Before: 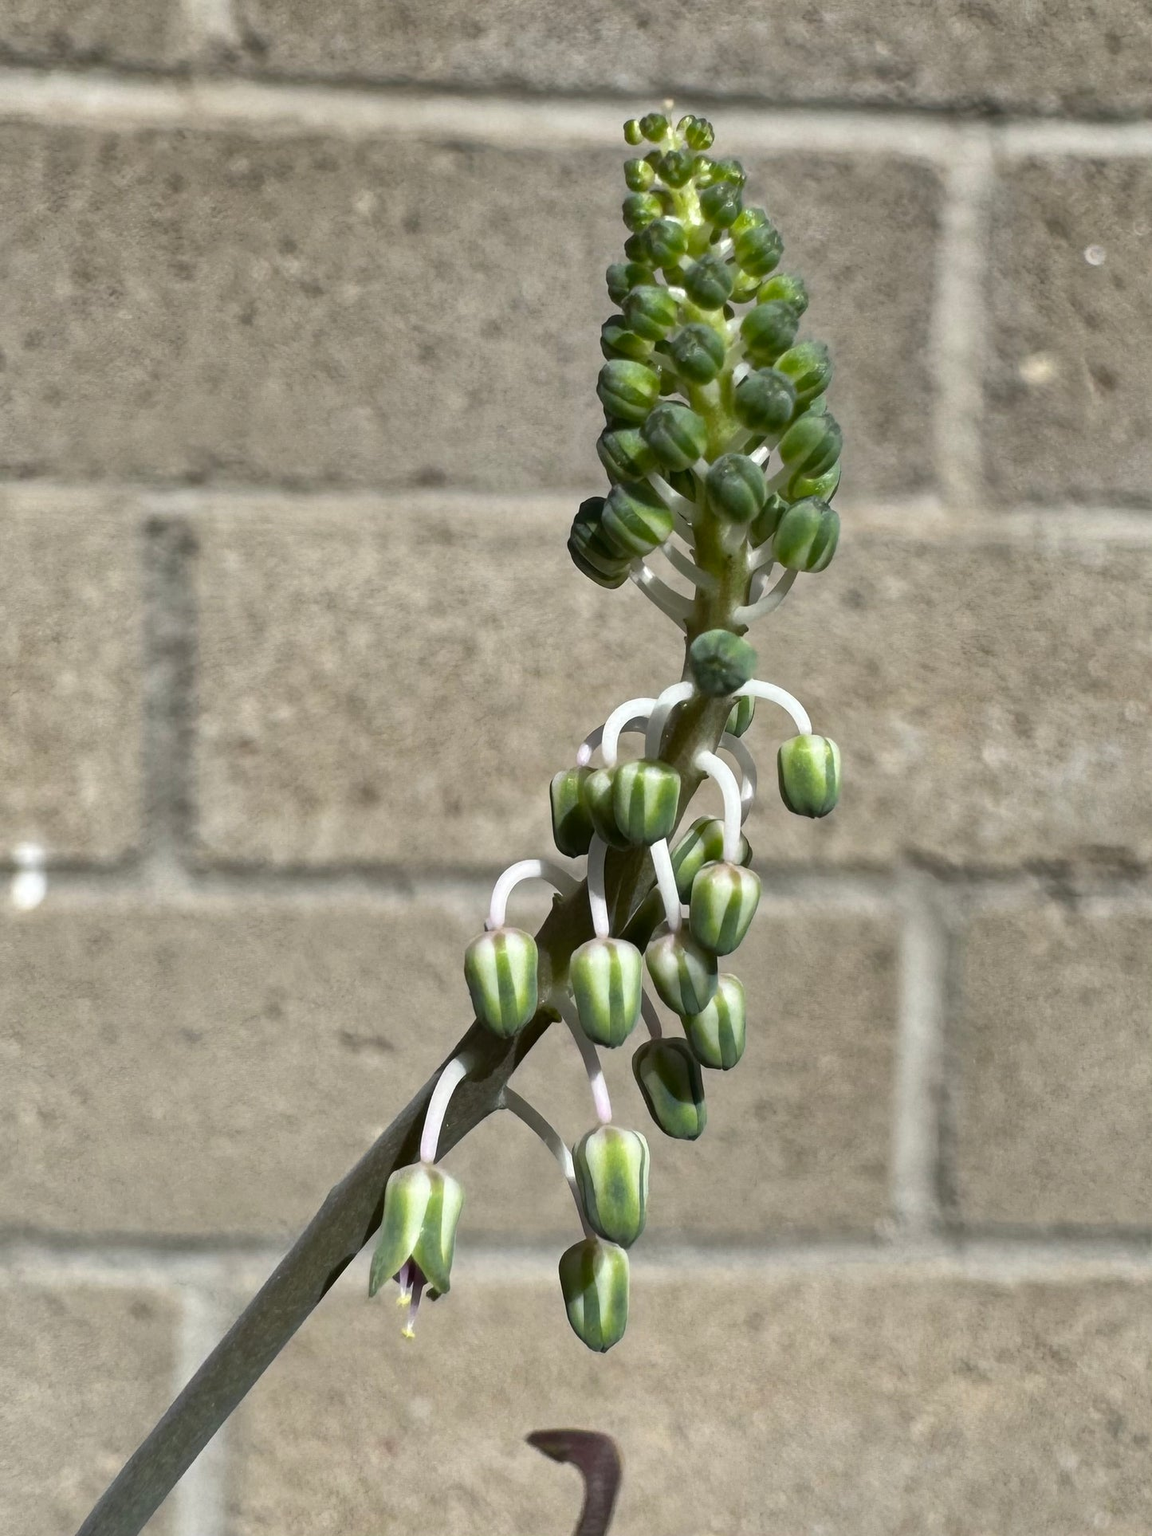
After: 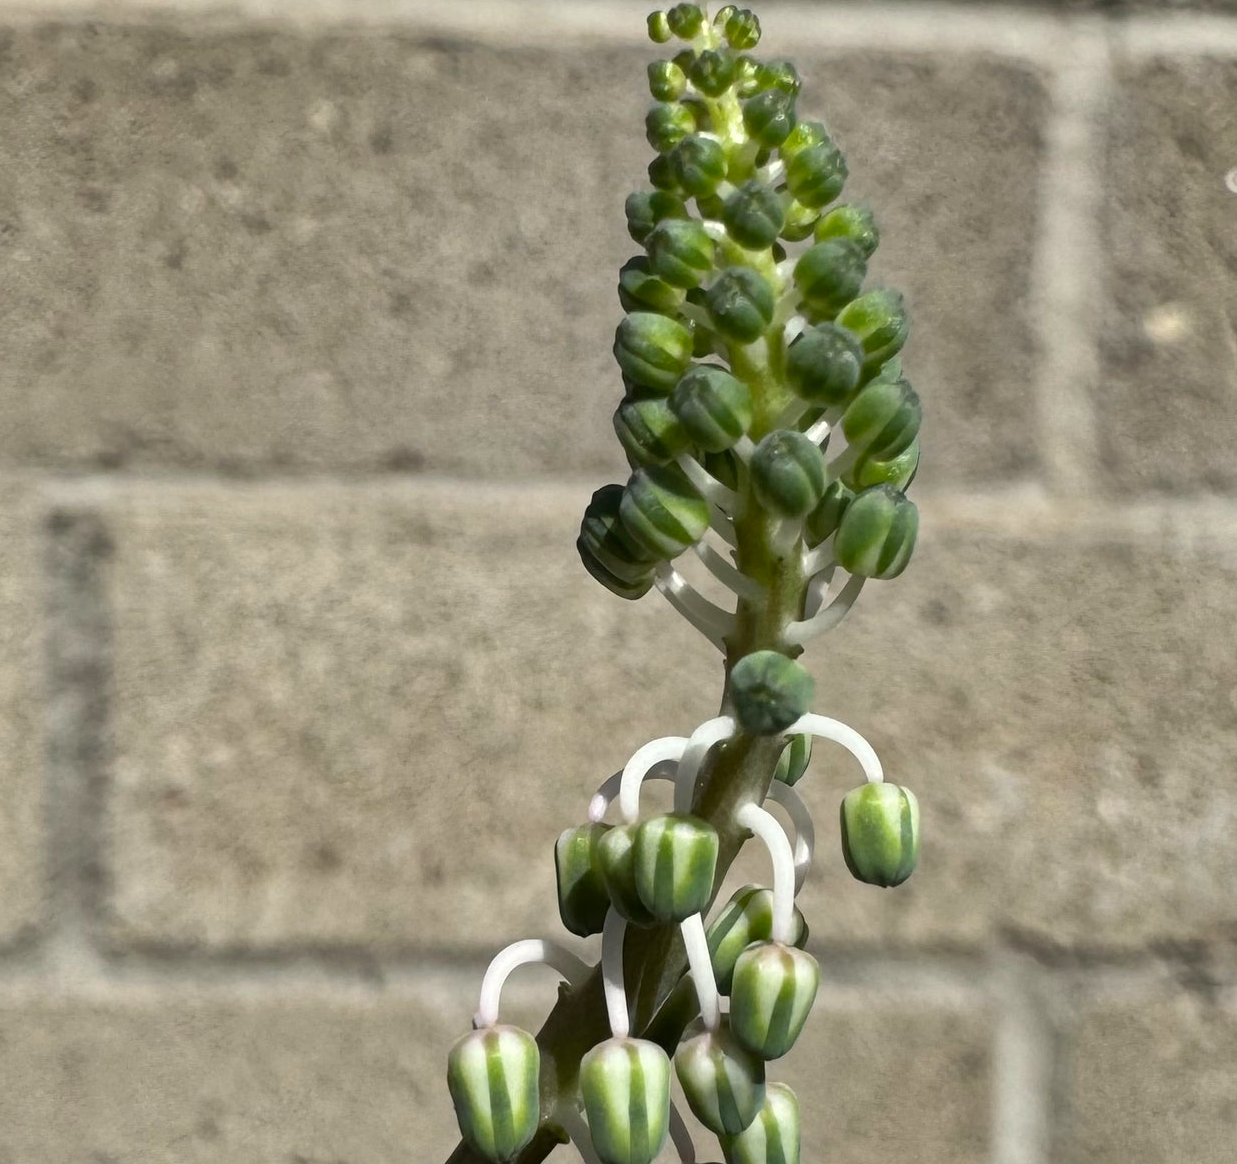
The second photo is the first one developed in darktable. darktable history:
color correction: highlights b* 3
crop and rotate: left 9.345%, top 7.22%, right 4.982%, bottom 32.331%
